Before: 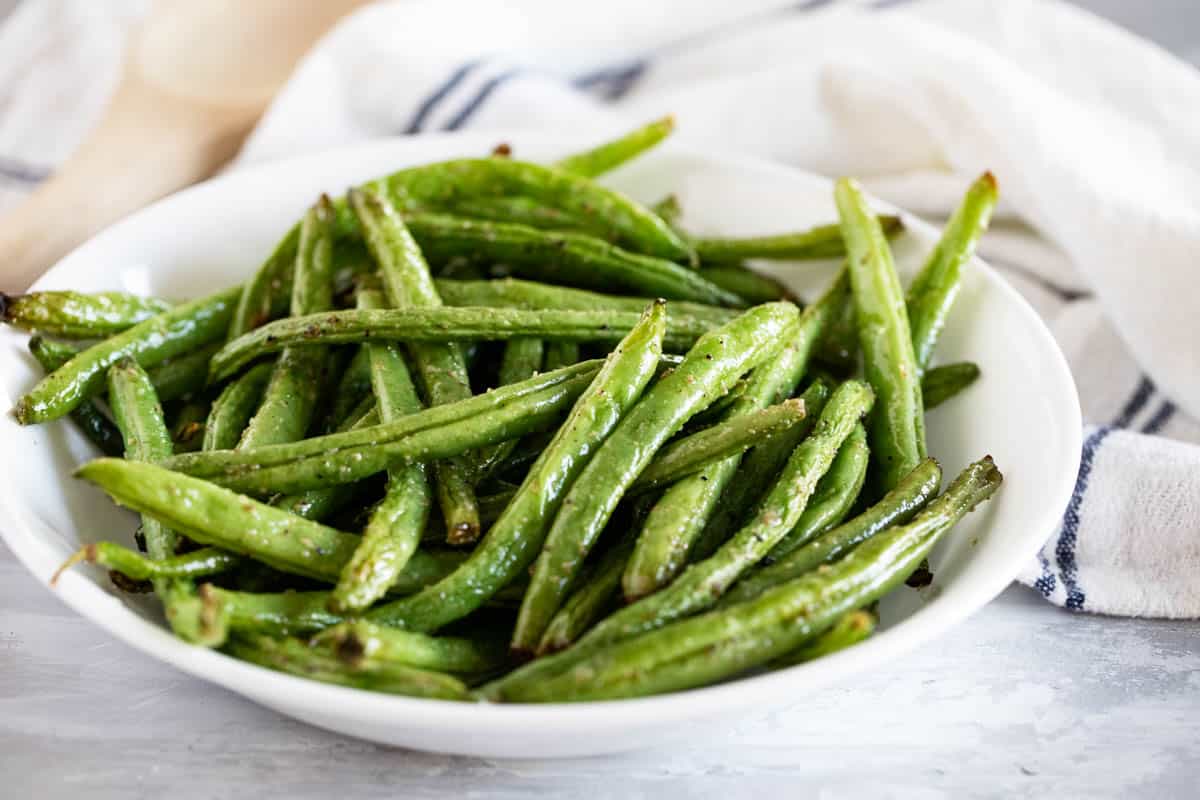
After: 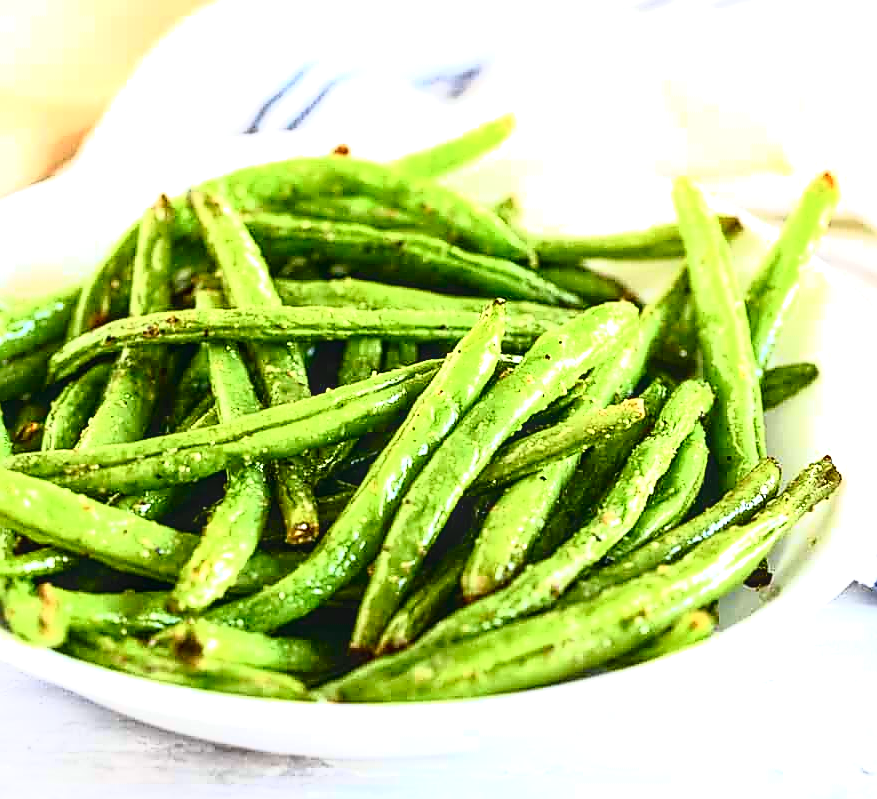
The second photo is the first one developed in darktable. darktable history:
local contrast: on, module defaults
sharpen: radius 1.36, amount 1.235, threshold 0.764
exposure: exposure 0.948 EV, compensate highlight preservation false
tone curve: curves: ch0 [(0, 0.018) (0.162, 0.128) (0.434, 0.478) (0.667, 0.785) (0.819, 0.943) (1, 0.991)]; ch1 [(0, 0) (0.402, 0.36) (0.476, 0.449) (0.506, 0.505) (0.523, 0.518) (0.579, 0.626) (0.641, 0.668) (0.693, 0.745) (0.861, 0.934) (1, 1)]; ch2 [(0, 0) (0.424, 0.388) (0.483, 0.472) (0.503, 0.505) (0.521, 0.519) (0.547, 0.581) (0.582, 0.648) (0.699, 0.759) (0.997, 0.858)], color space Lab, independent channels, preserve colors none
crop: left 13.488%, top 0%, right 13.382%
